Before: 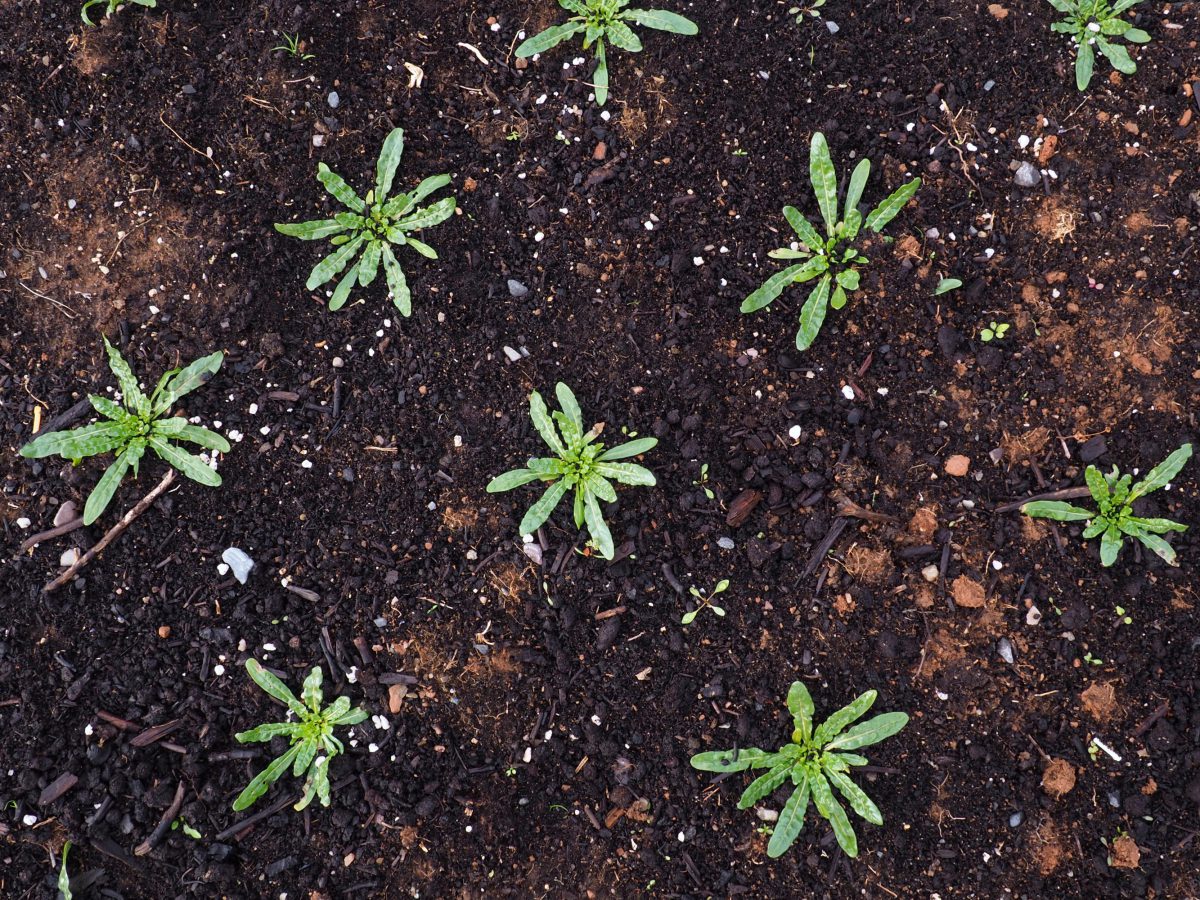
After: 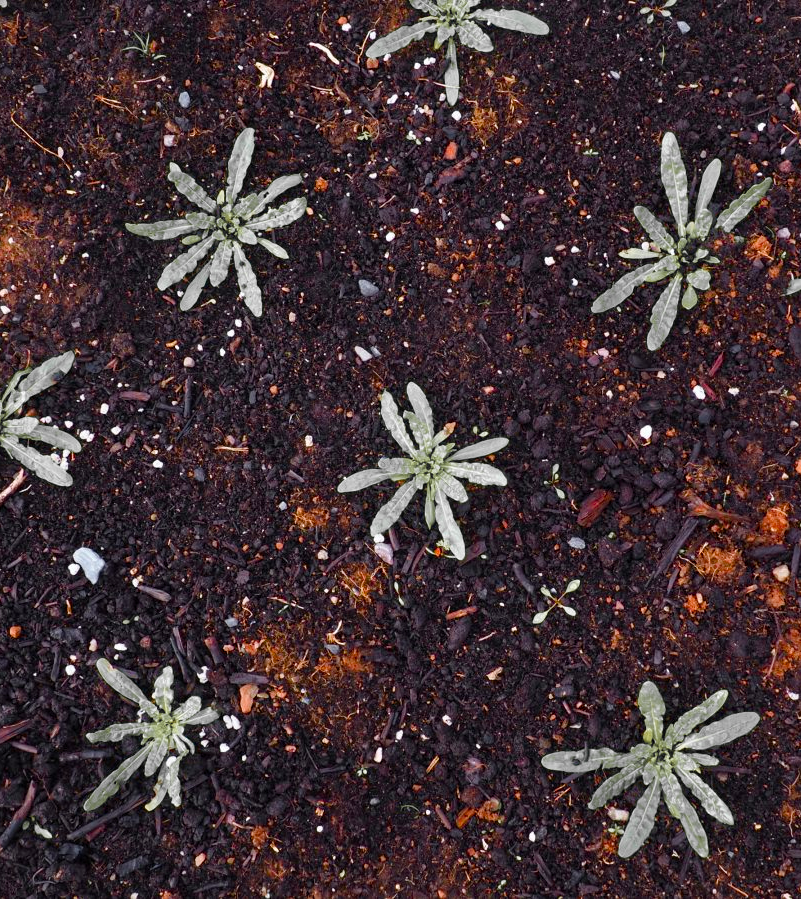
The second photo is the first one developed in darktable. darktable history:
crop and rotate: left 12.459%, right 20.773%
color balance rgb: shadows lift › chroma 0.829%, shadows lift › hue 110.43°, perceptual saturation grading › global saturation 23.954%, perceptual saturation grading › highlights -24.487%, perceptual saturation grading › mid-tones 23.944%, perceptual saturation grading › shadows 40.765%, global vibrance 9.669%
color zones: curves: ch1 [(0, 0.679) (0.143, 0.647) (0.286, 0.261) (0.378, -0.011) (0.571, 0.396) (0.714, 0.399) (0.857, 0.406) (1, 0.679)]
